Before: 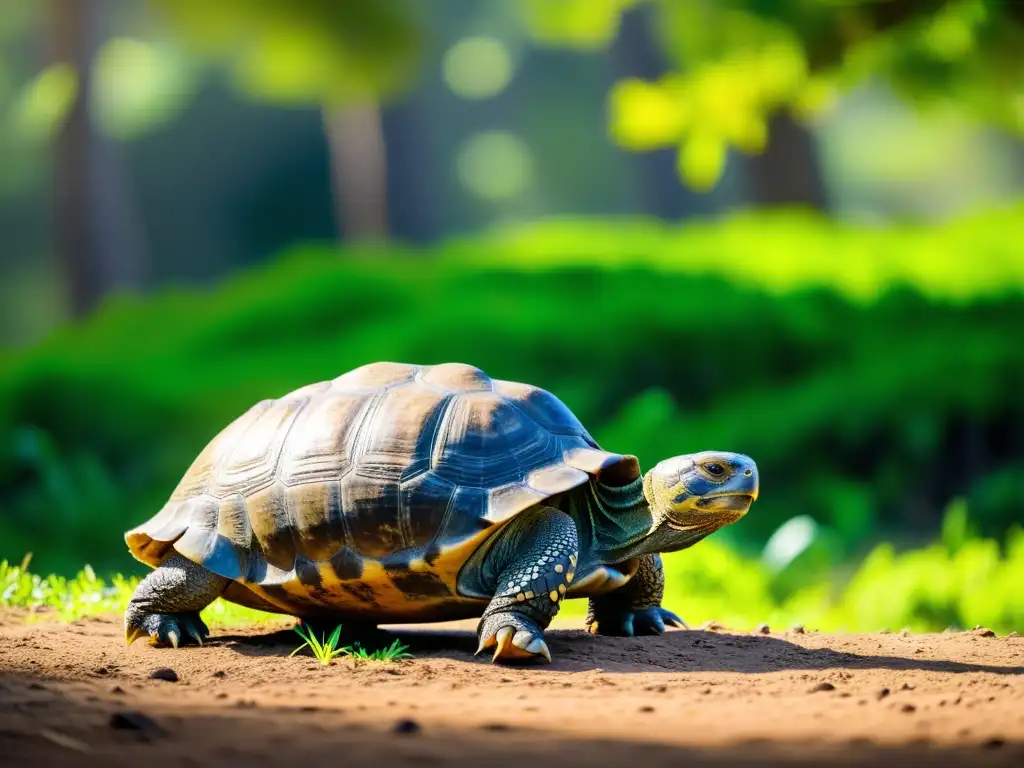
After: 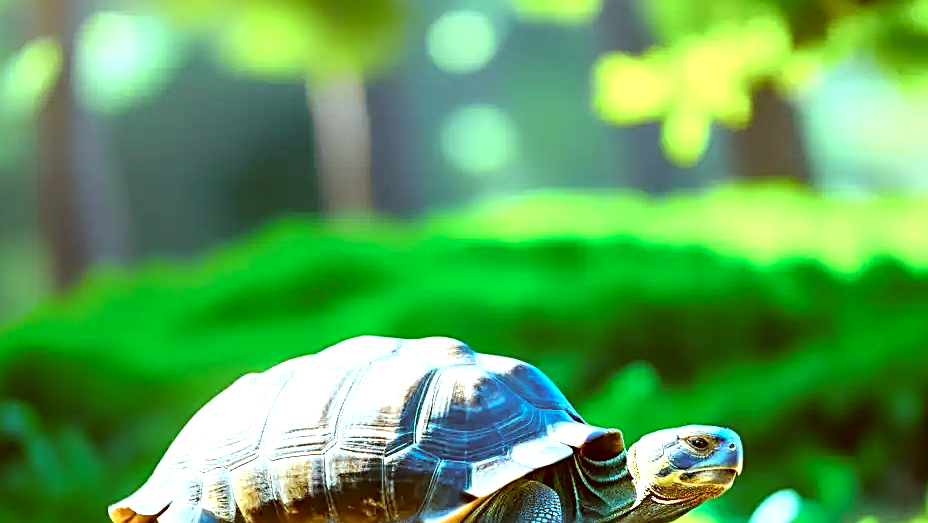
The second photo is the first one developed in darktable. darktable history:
exposure: exposure 1.066 EV, compensate exposure bias true, compensate highlight preservation false
sharpen: radius 2.53, amount 0.62
color correction: highlights a* -14.59, highlights b* -16.53, shadows a* 9.96, shadows b* 28.65
crop: left 1.61%, top 3.443%, right 7.679%, bottom 28.408%
